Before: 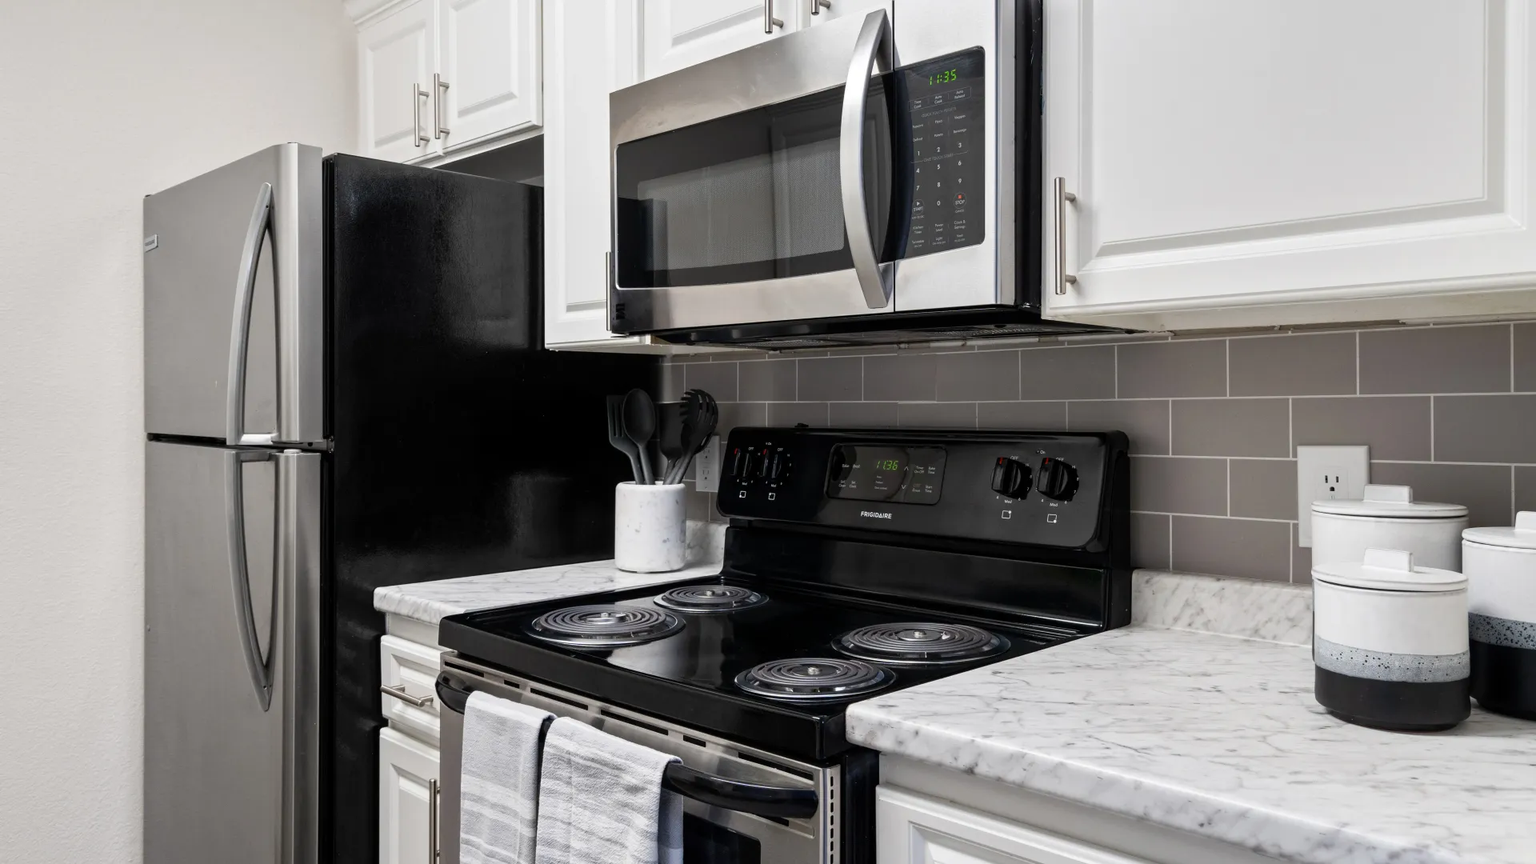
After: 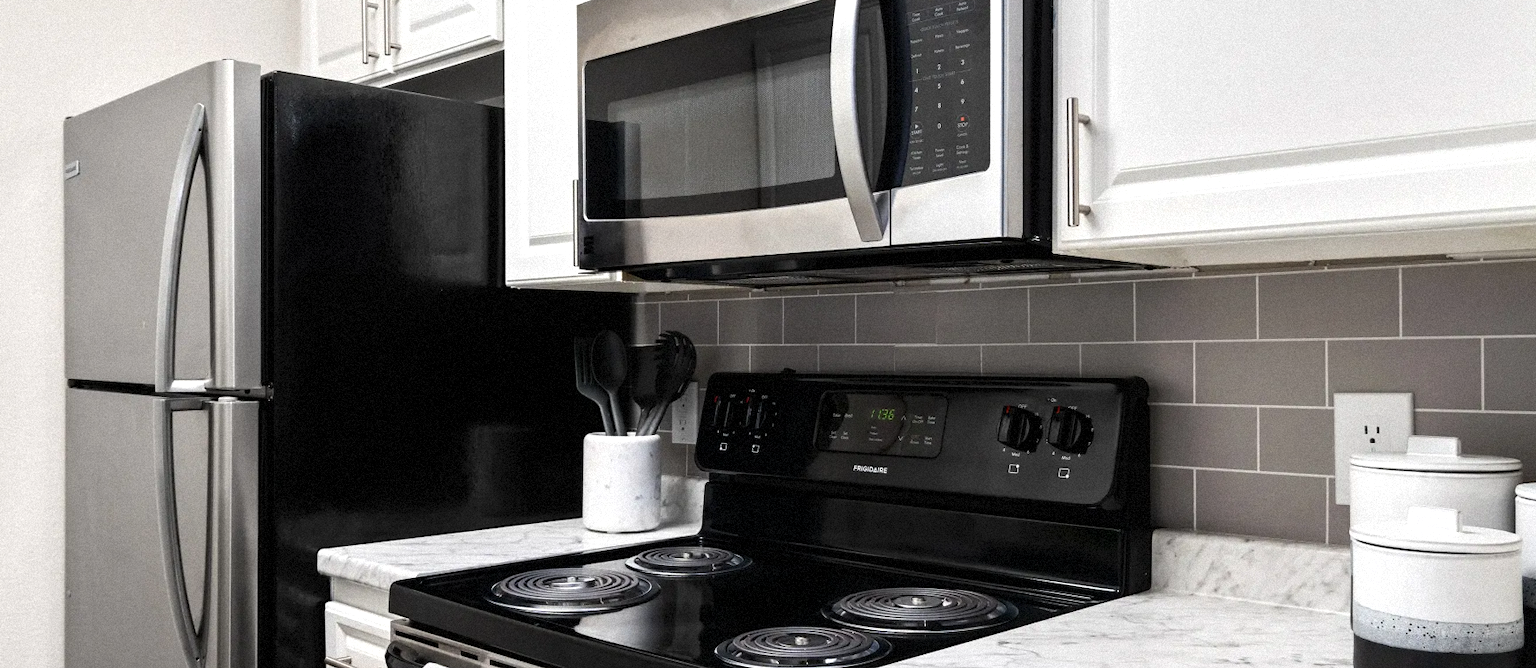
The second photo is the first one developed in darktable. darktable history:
crop: left 5.596%, top 10.314%, right 3.534%, bottom 19.395%
tone equalizer: -8 EV -0.417 EV, -7 EV -0.389 EV, -6 EV -0.333 EV, -5 EV -0.222 EV, -3 EV 0.222 EV, -2 EV 0.333 EV, -1 EV 0.389 EV, +0 EV 0.417 EV, edges refinement/feathering 500, mask exposure compensation -1.57 EV, preserve details no
grain: mid-tones bias 0%
